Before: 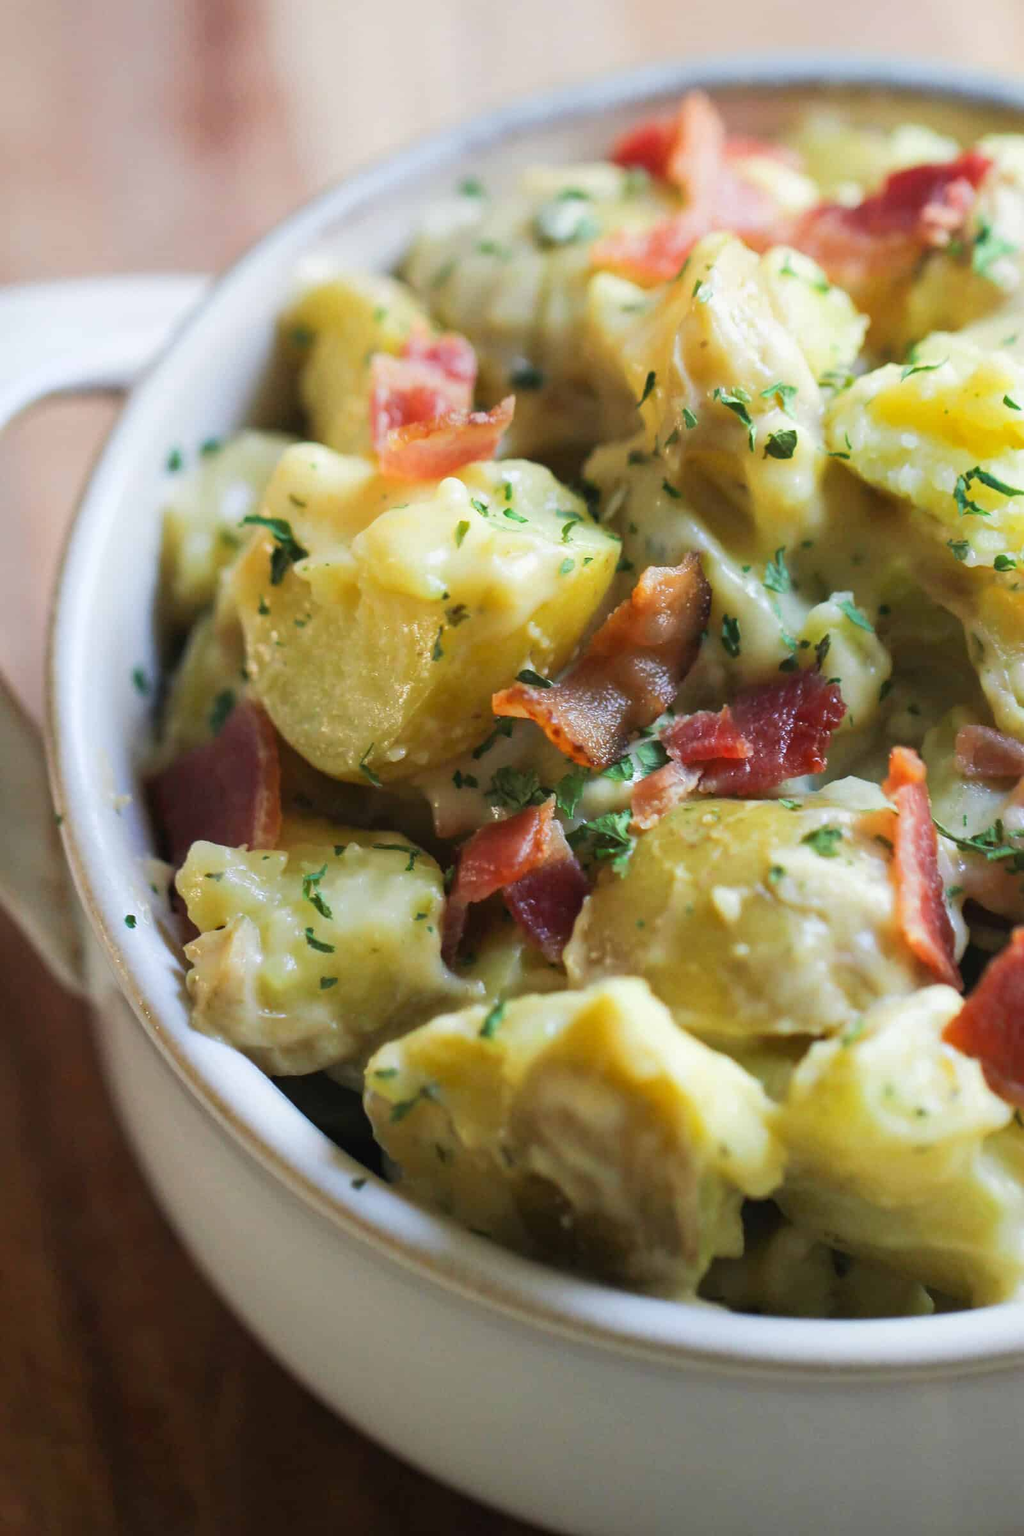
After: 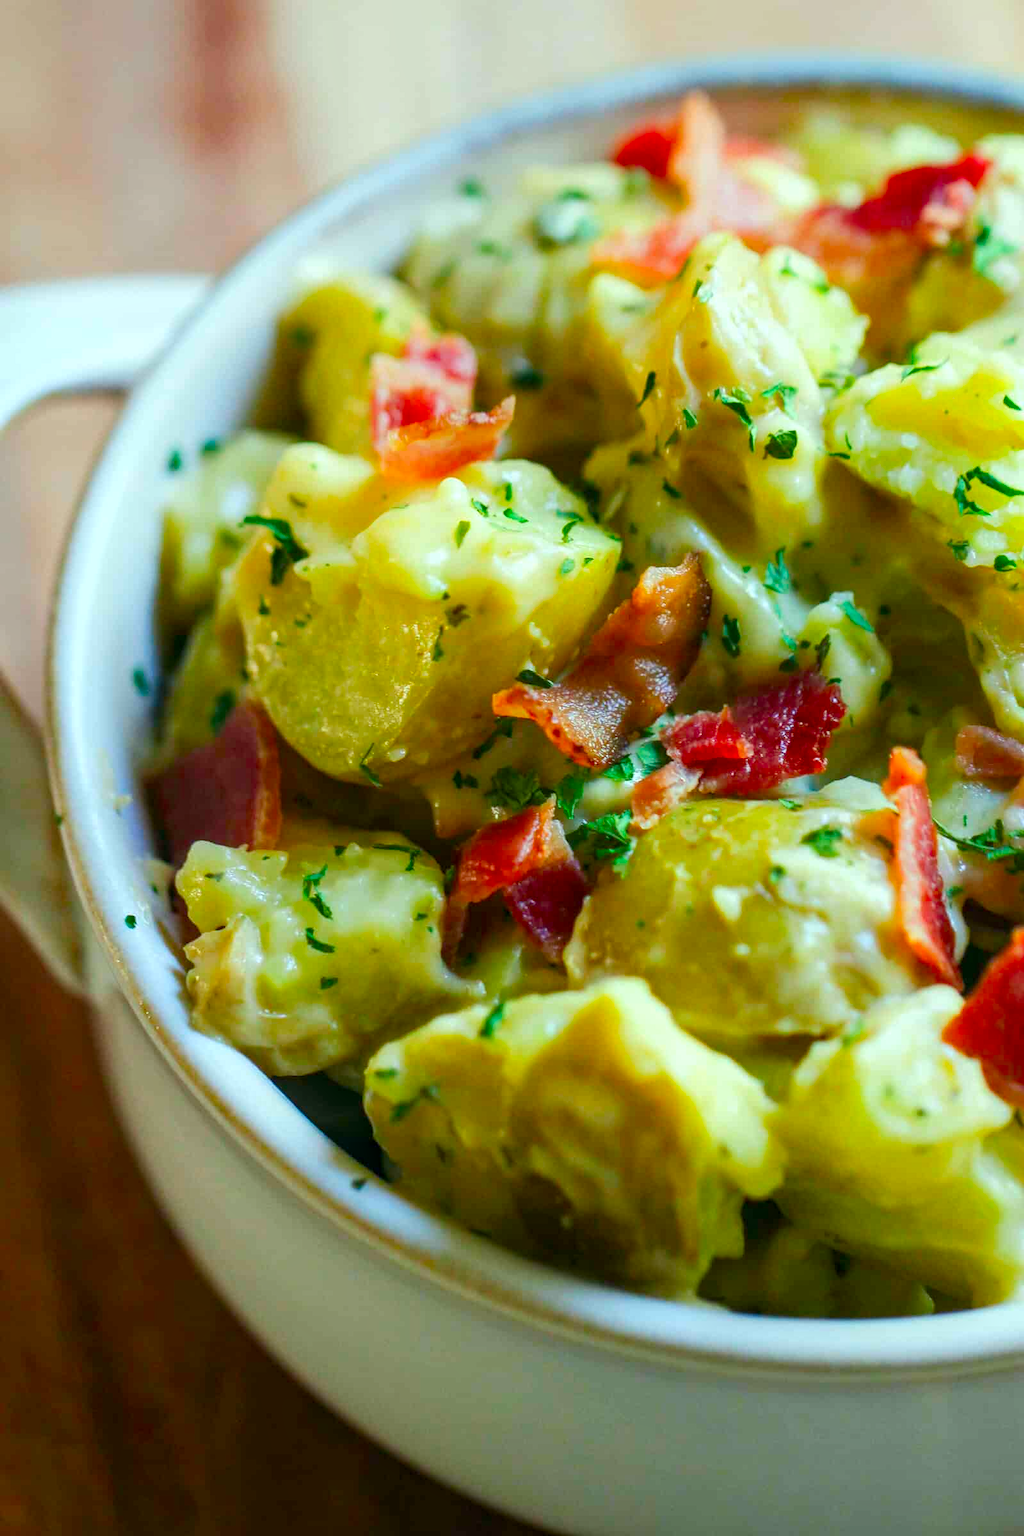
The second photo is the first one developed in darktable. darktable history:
local contrast: on, module defaults
color balance rgb: perceptual saturation grading › global saturation 20%, perceptual saturation grading › highlights -25.696%, perceptual saturation grading › shadows 26.193%, global vibrance 20%
color correction: highlights a* -7.6, highlights b* 1.06, shadows a* -3.86, saturation 1.44
